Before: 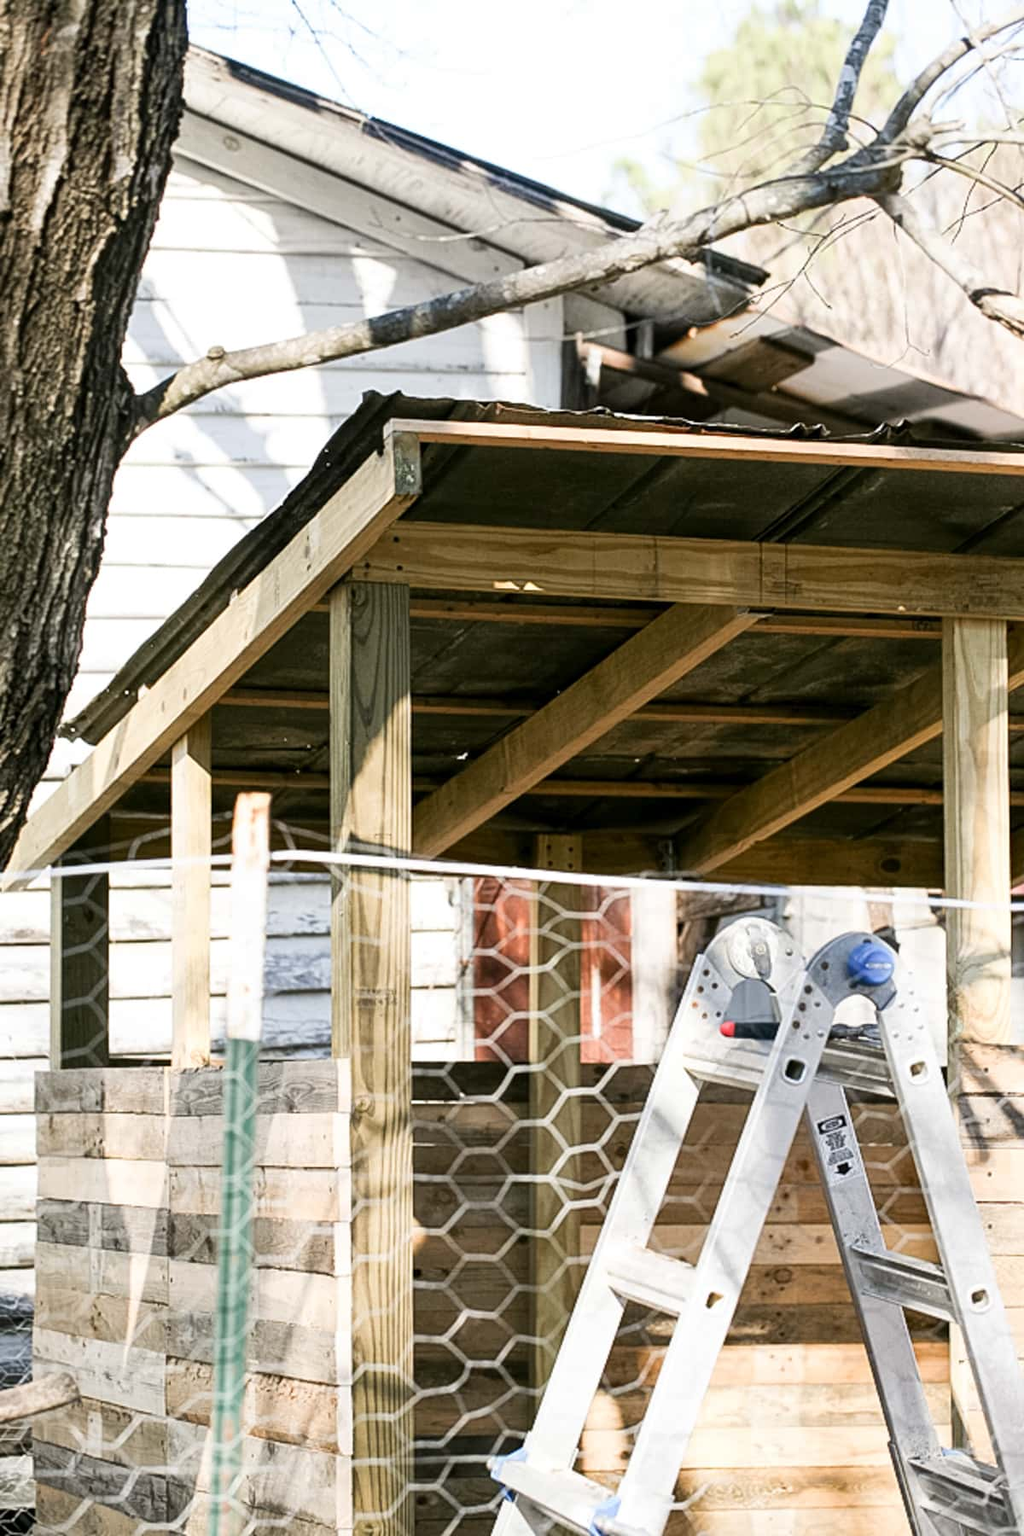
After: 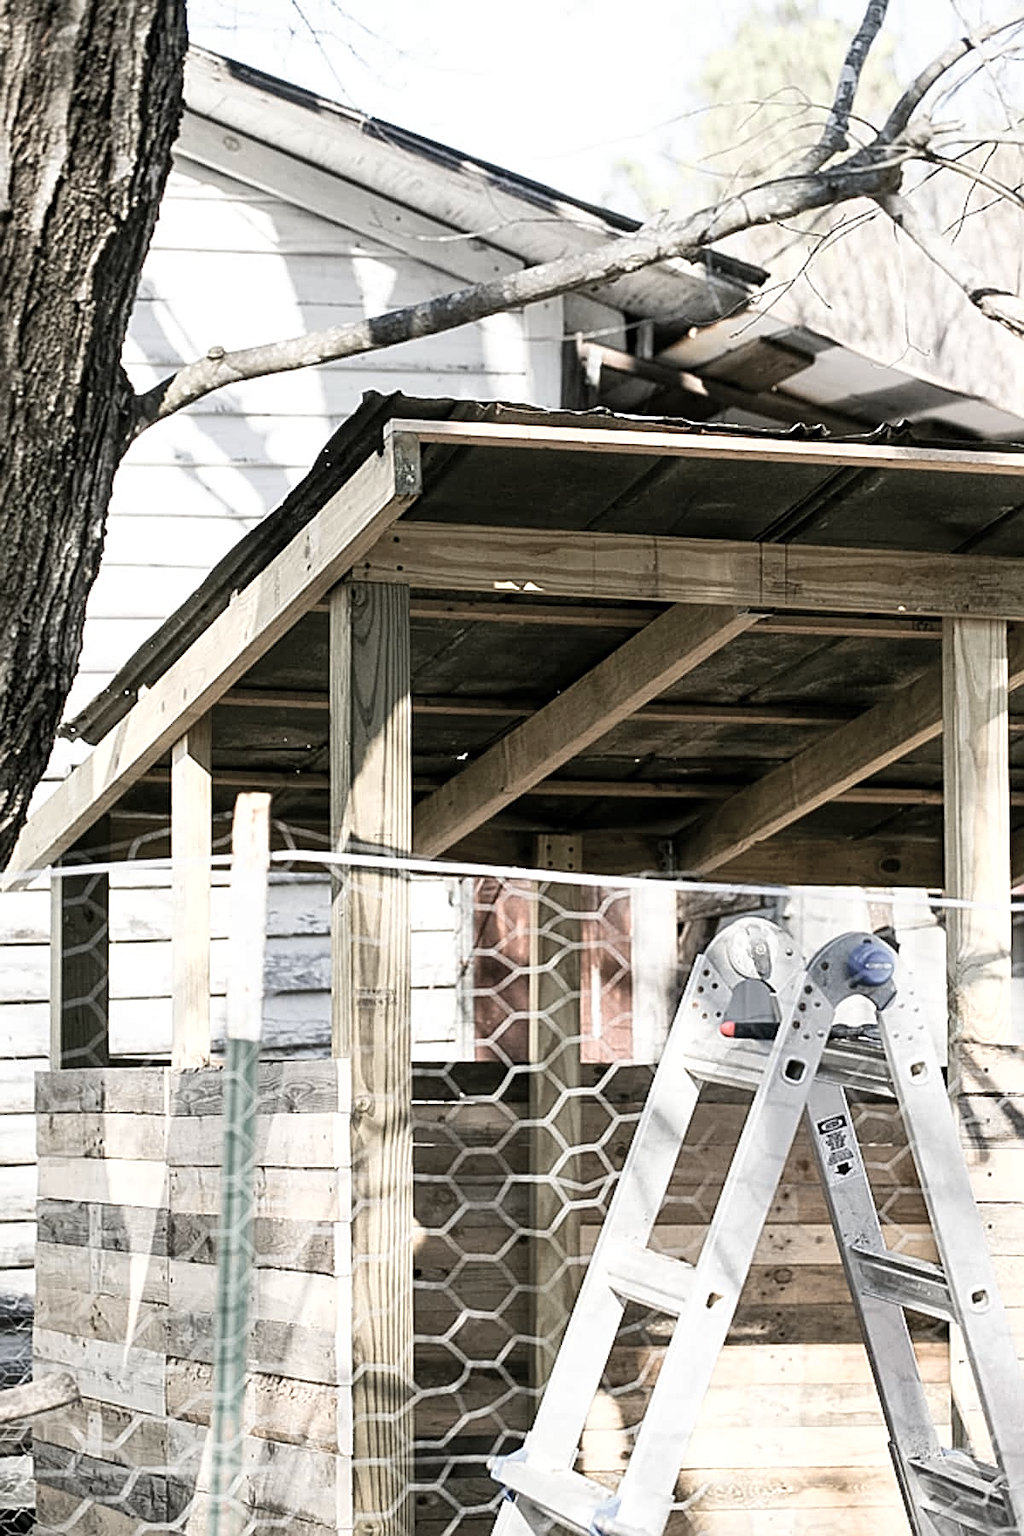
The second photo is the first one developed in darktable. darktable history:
sharpen: on, module defaults
color zones: curves: ch0 [(0, 0.6) (0.129, 0.585) (0.193, 0.596) (0.429, 0.5) (0.571, 0.5) (0.714, 0.5) (0.857, 0.5) (1, 0.6)]; ch1 [(0, 0.453) (0.112, 0.245) (0.213, 0.252) (0.429, 0.233) (0.571, 0.231) (0.683, 0.242) (0.857, 0.296) (1, 0.453)]
